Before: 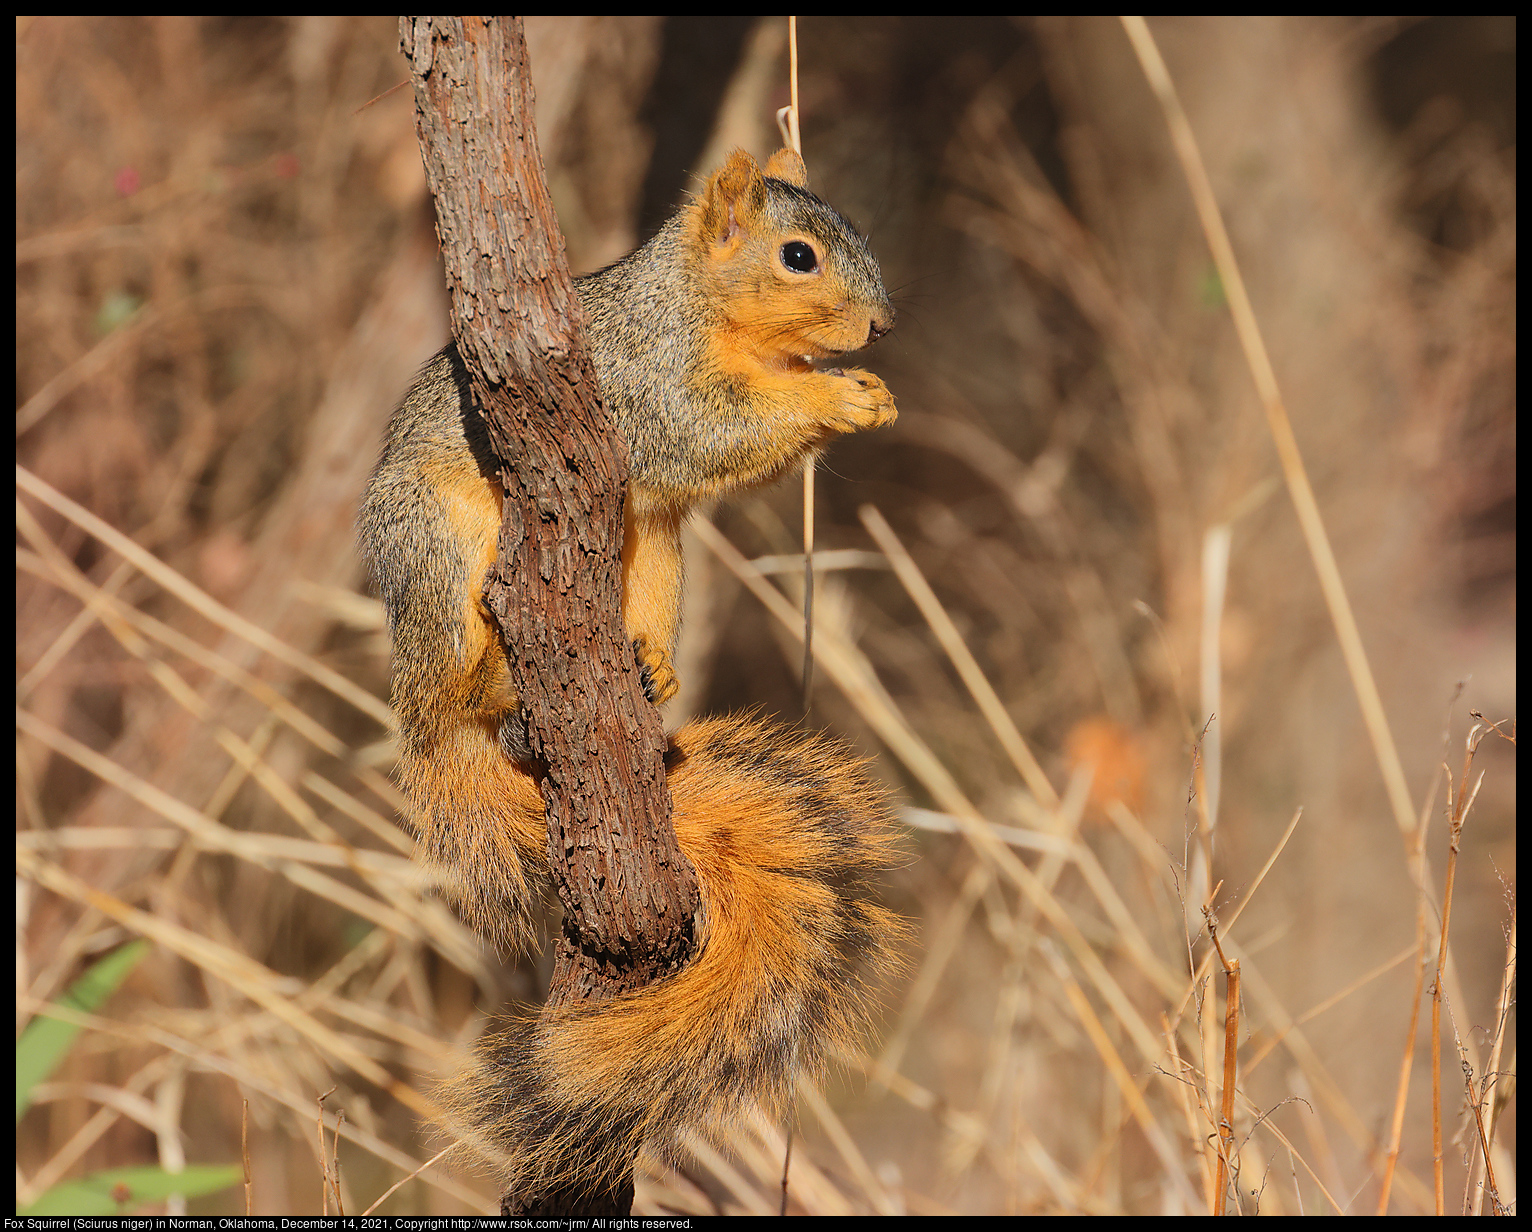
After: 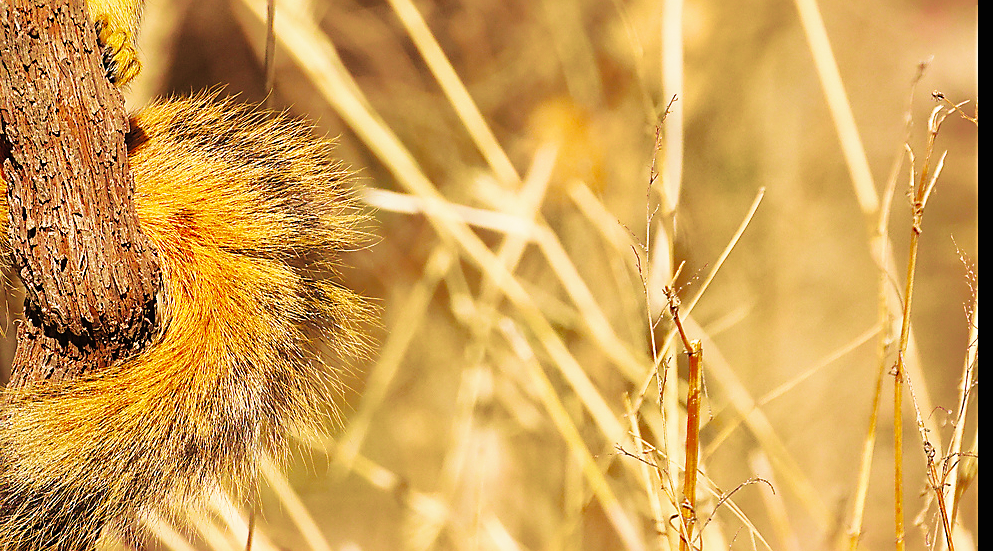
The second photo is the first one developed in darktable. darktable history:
base curve: curves: ch0 [(0, 0) (0.007, 0.004) (0.027, 0.03) (0.046, 0.07) (0.207, 0.54) (0.442, 0.872) (0.673, 0.972) (1, 1)], preserve colors none
shadows and highlights: shadows 40.28, highlights -60.02
crop and rotate: left 35.171%, top 50.293%, bottom 4.965%
velvia: strength 74.51%
sharpen: amount 0.558
